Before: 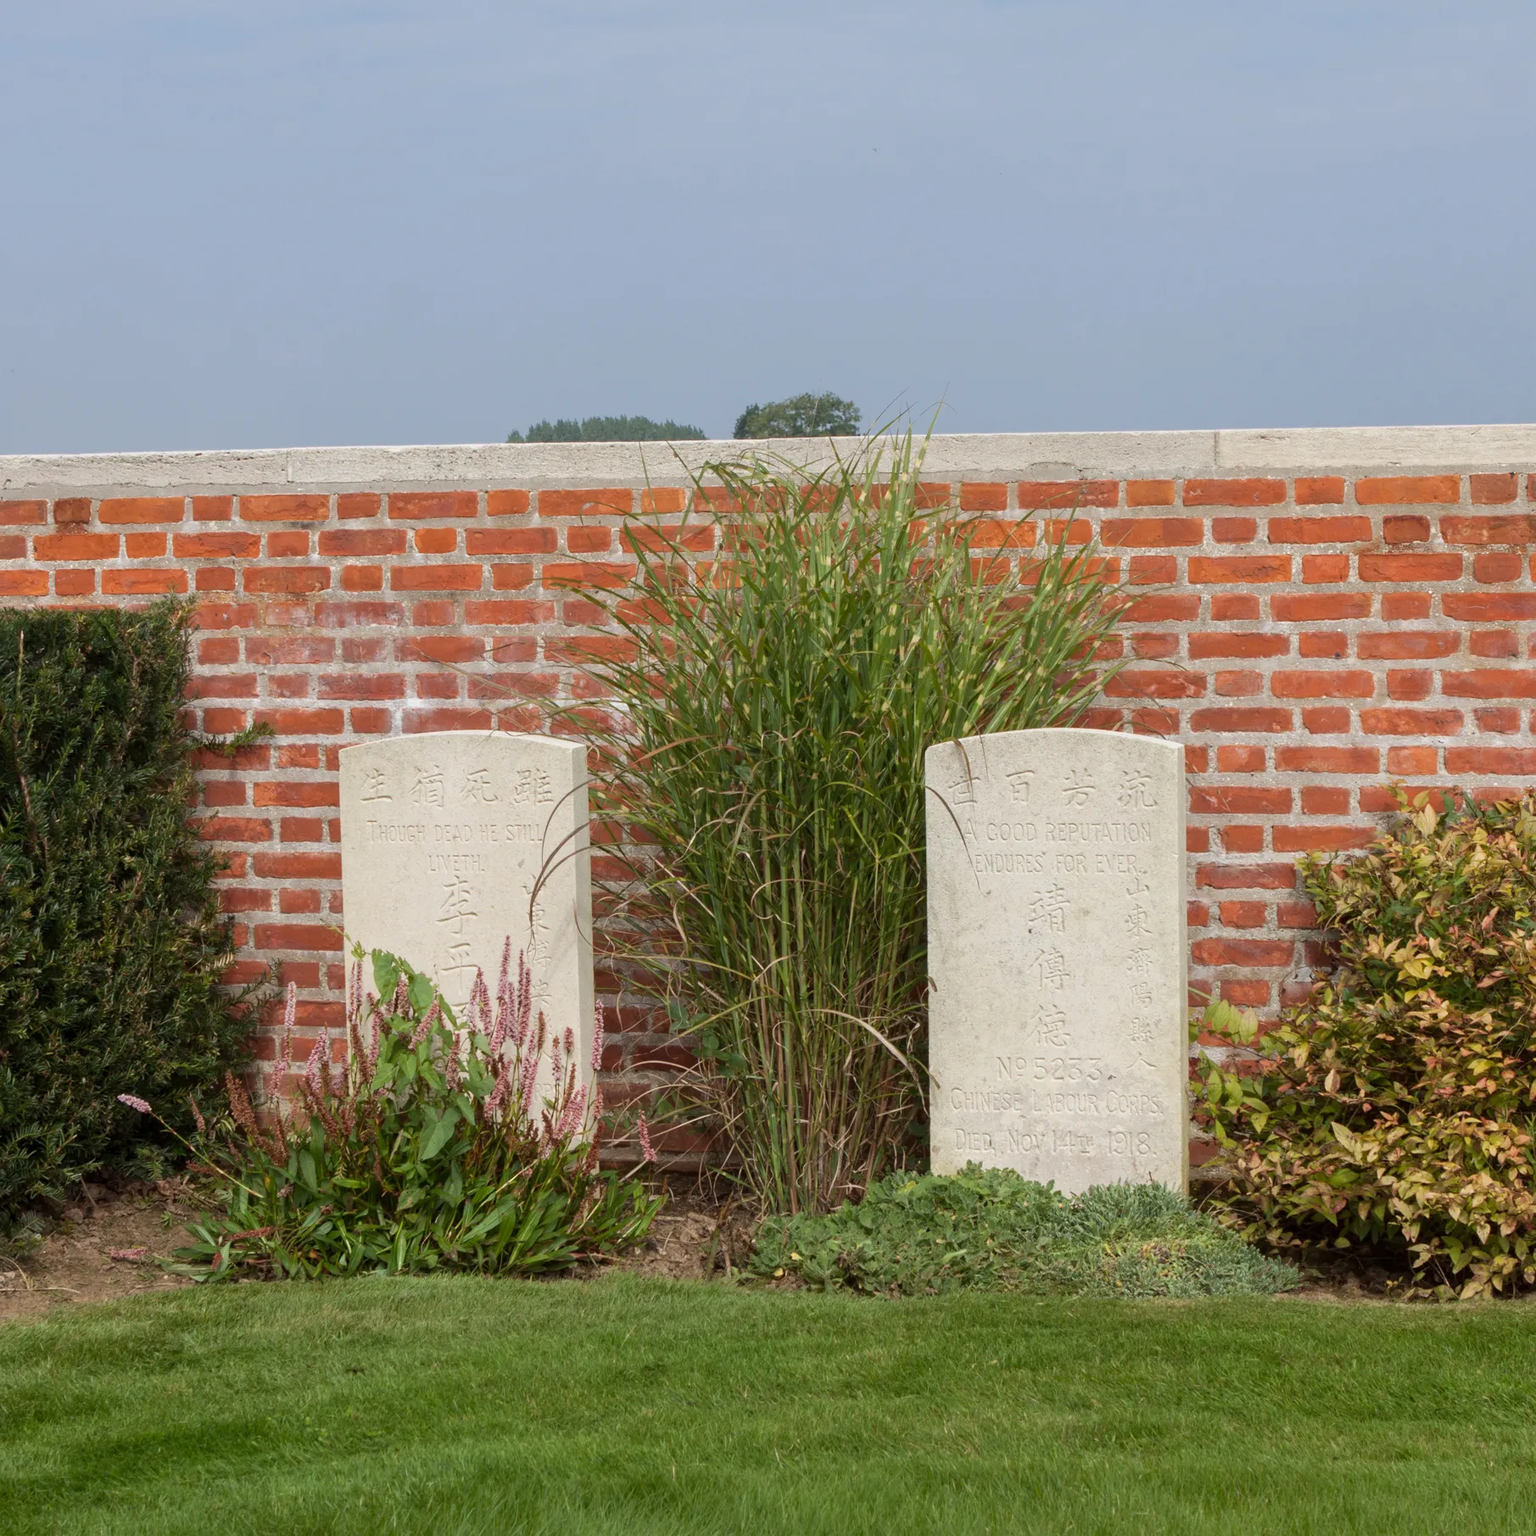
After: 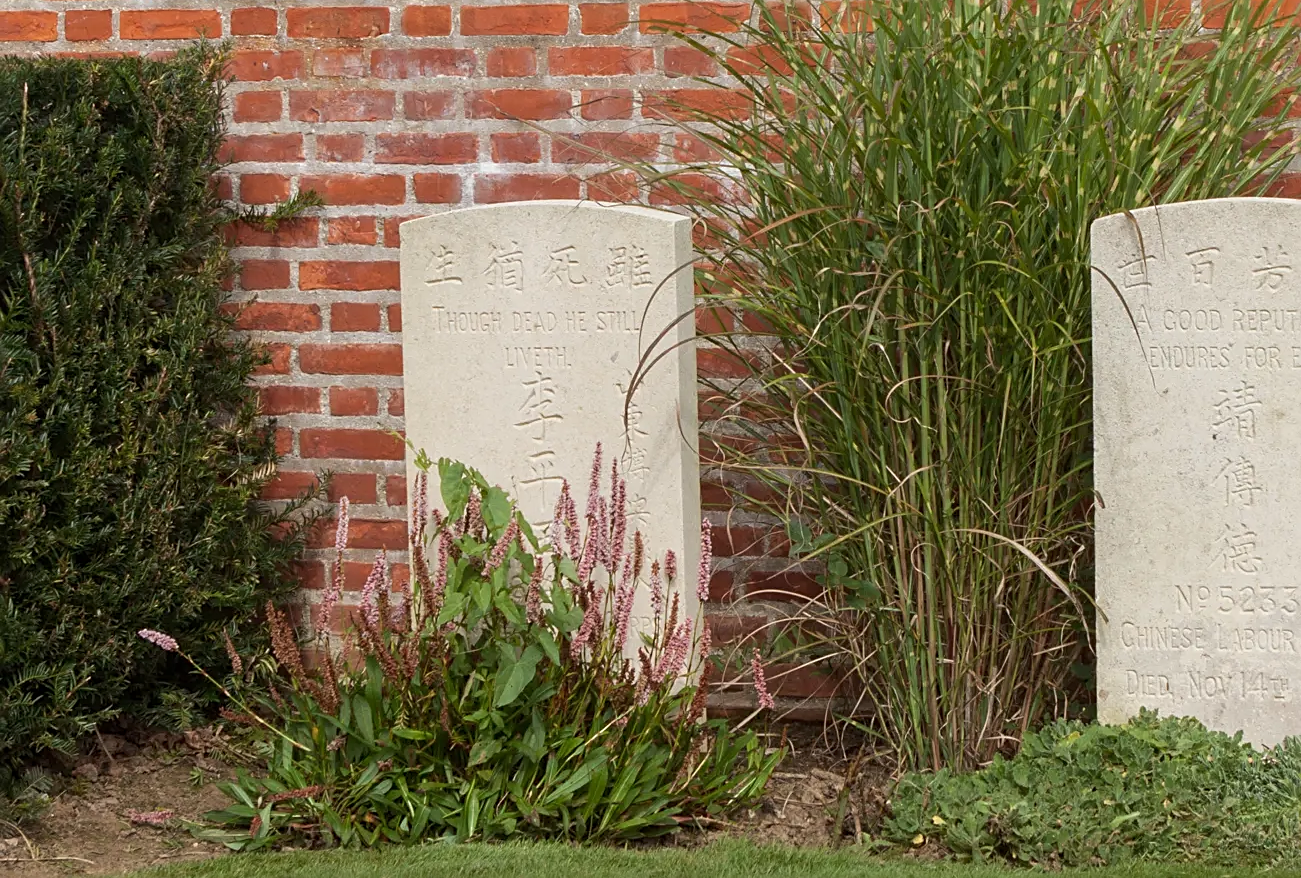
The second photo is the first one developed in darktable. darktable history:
sharpen: amount 0.5
crop: top 36.502%, right 28.11%, bottom 15.01%
